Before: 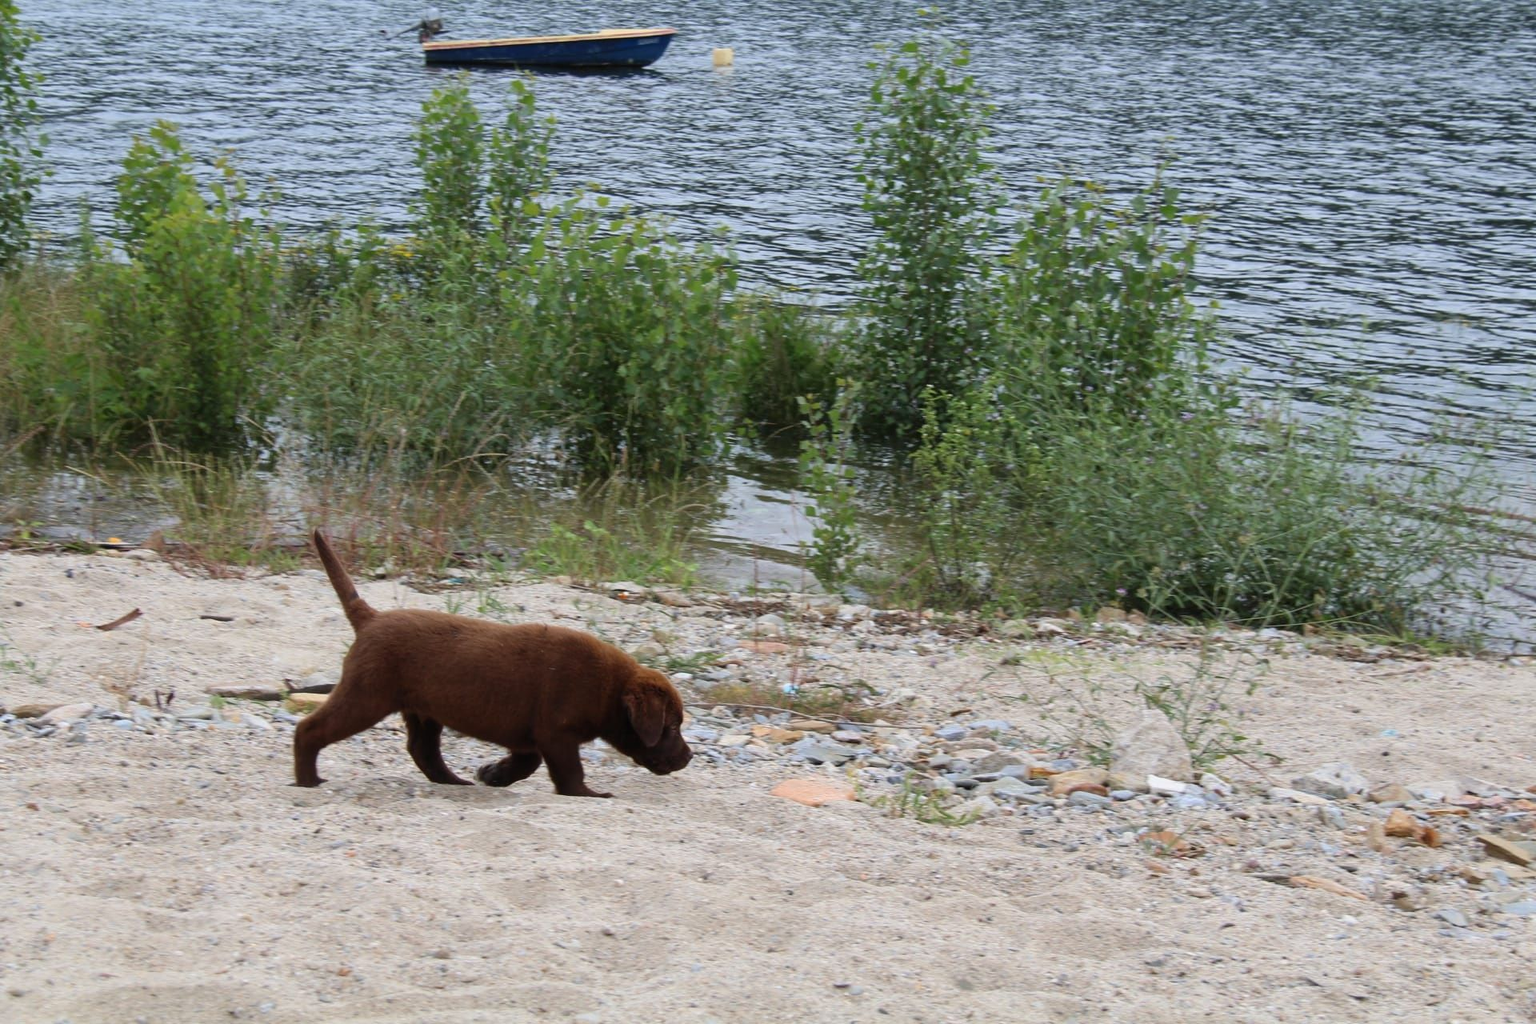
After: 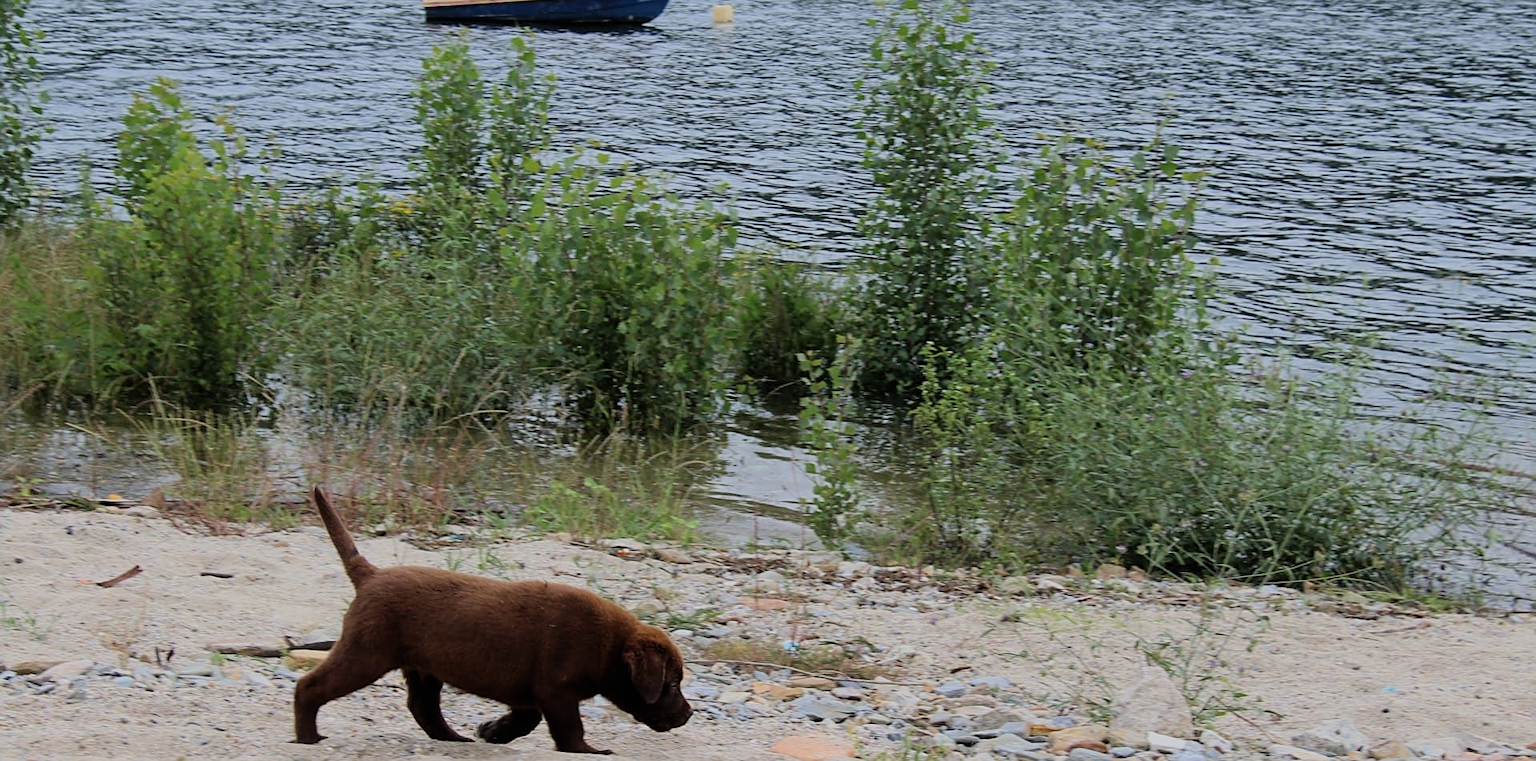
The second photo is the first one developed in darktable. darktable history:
filmic rgb: black relative exposure -7.65 EV, white relative exposure 4.56 EV, hardness 3.61, color science v6 (2022)
crop: top 4.257%, bottom 21.349%
sharpen: on, module defaults
